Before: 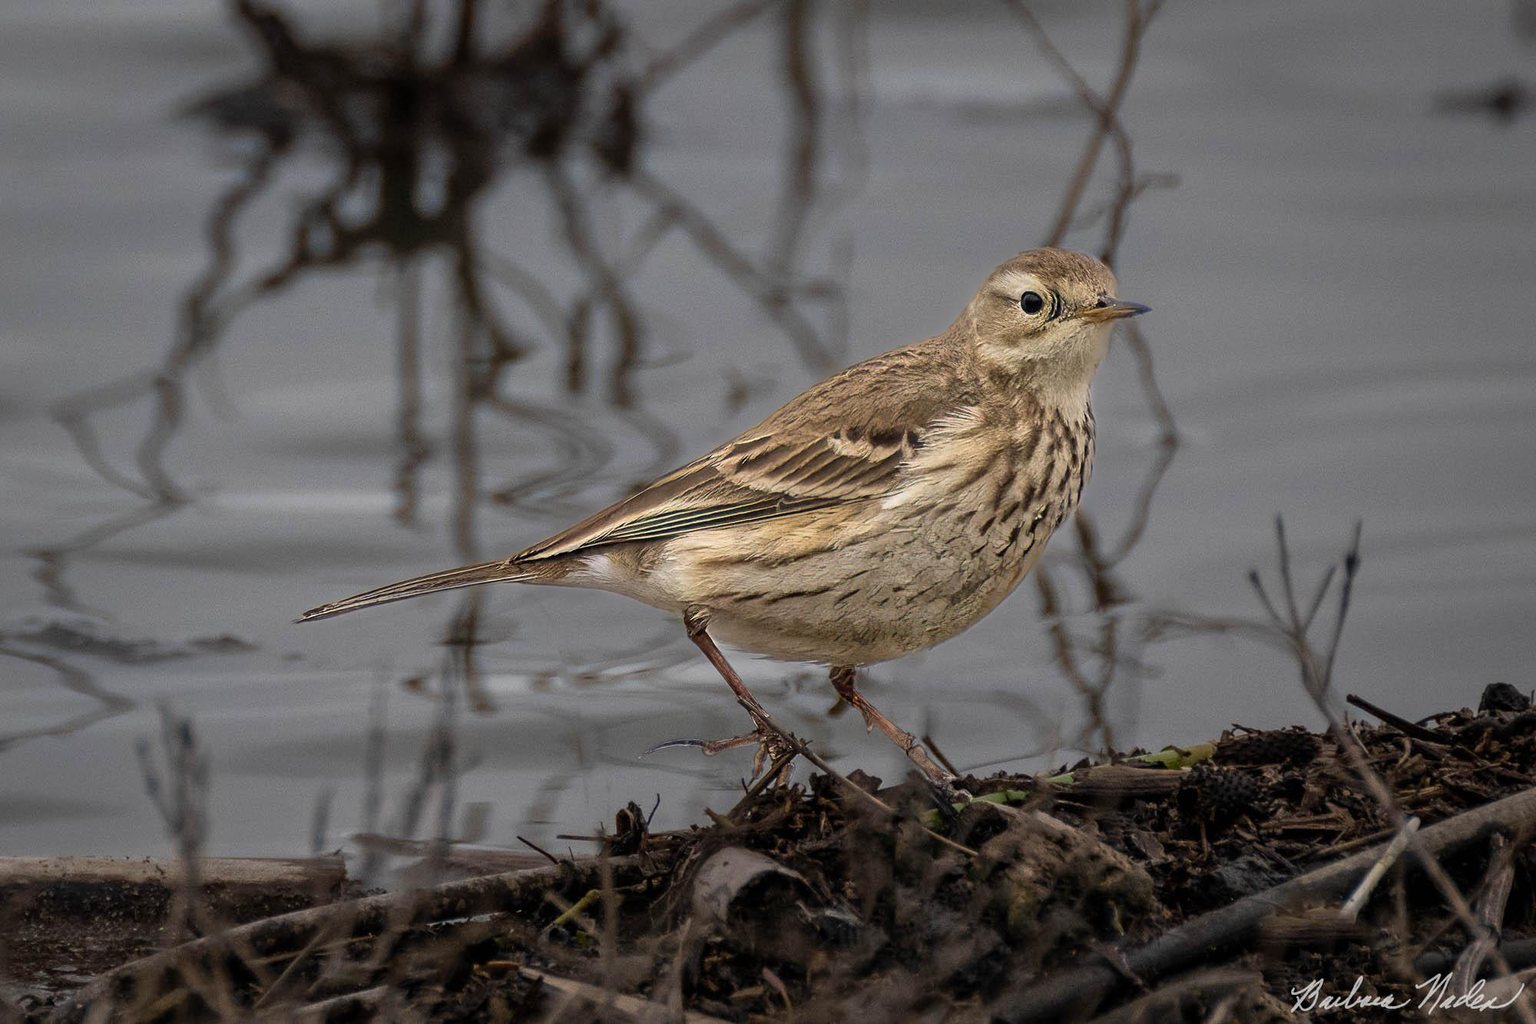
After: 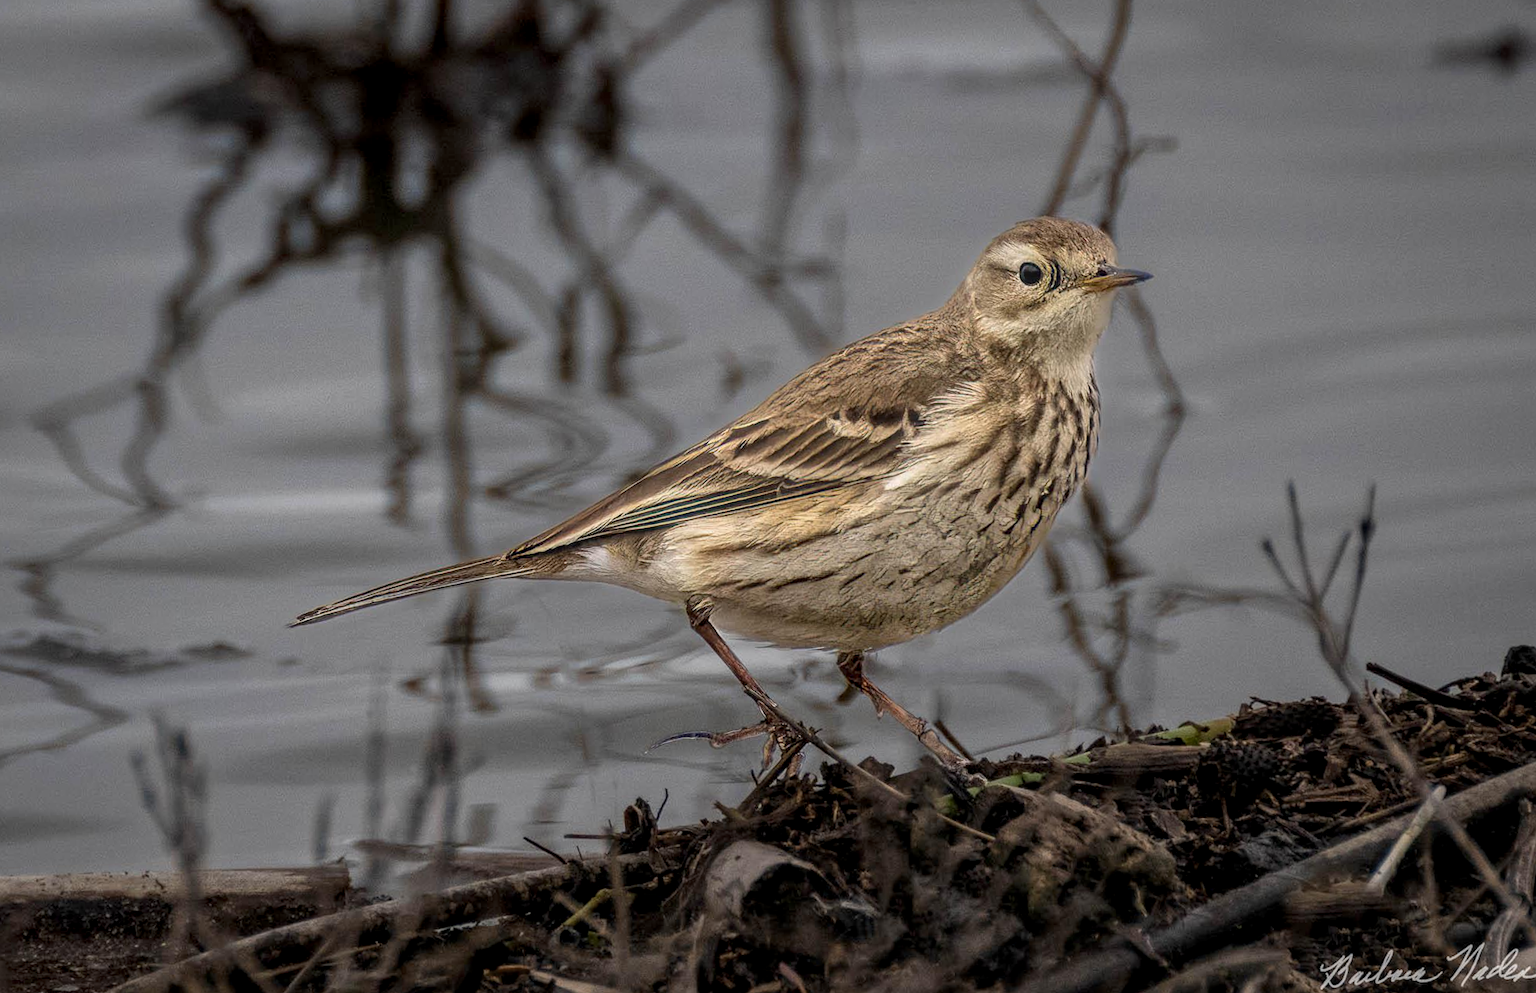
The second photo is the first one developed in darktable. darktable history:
local contrast: highlights 0%, shadows 0%, detail 133%
rotate and perspective: rotation -2°, crop left 0.022, crop right 0.978, crop top 0.049, crop bottom 0.951
